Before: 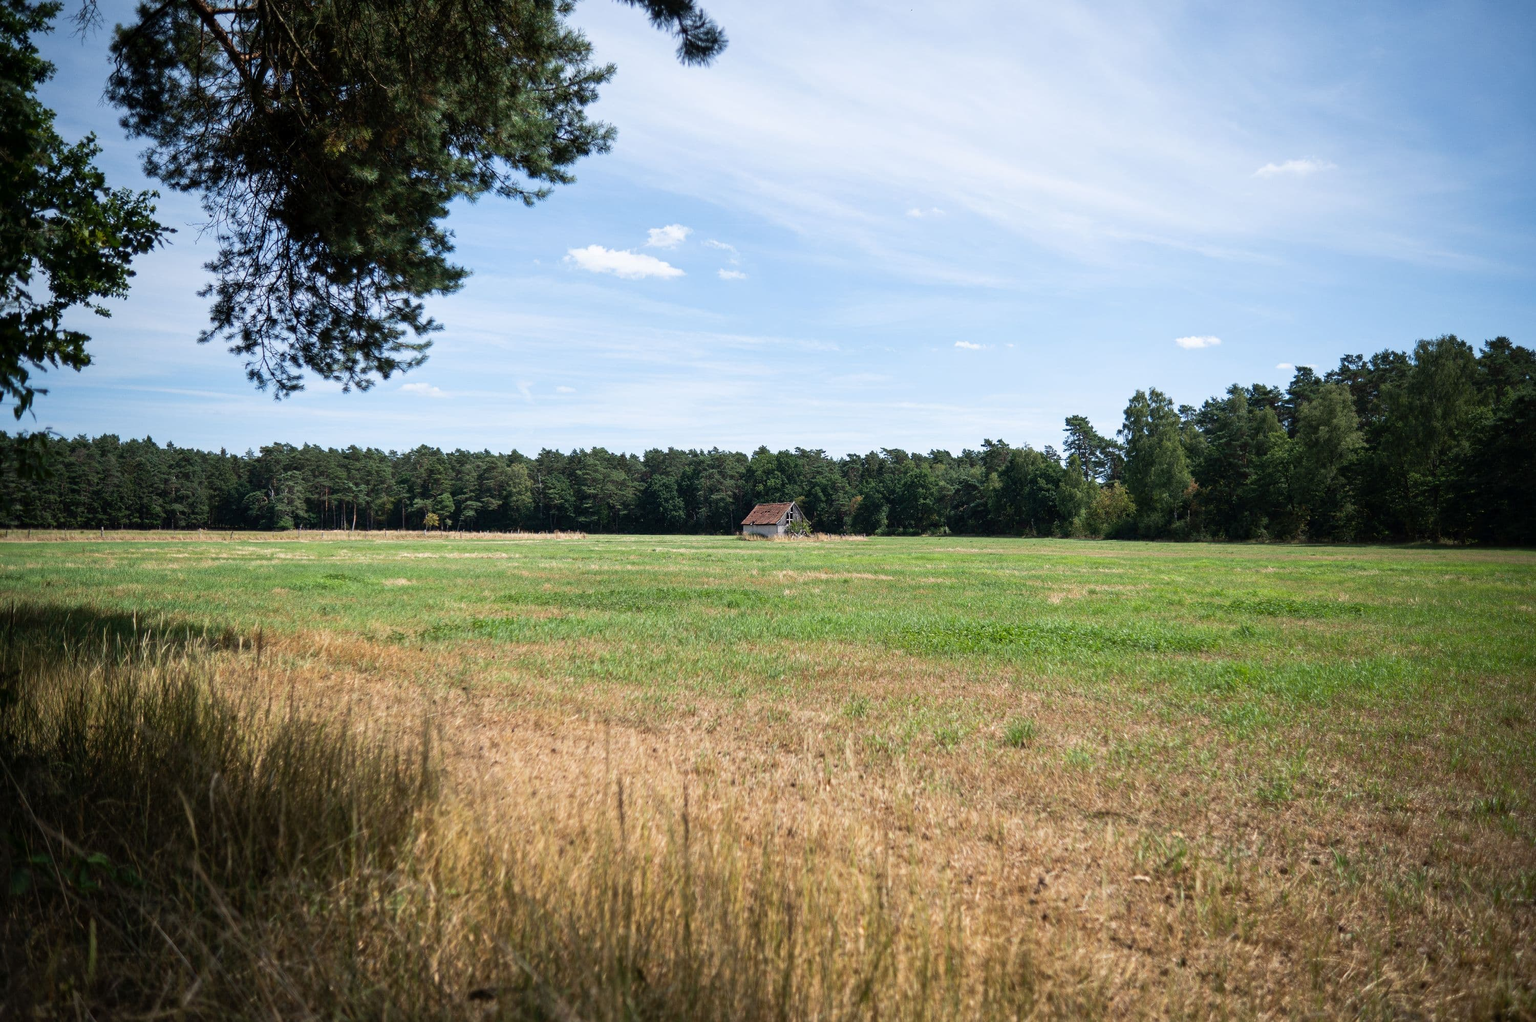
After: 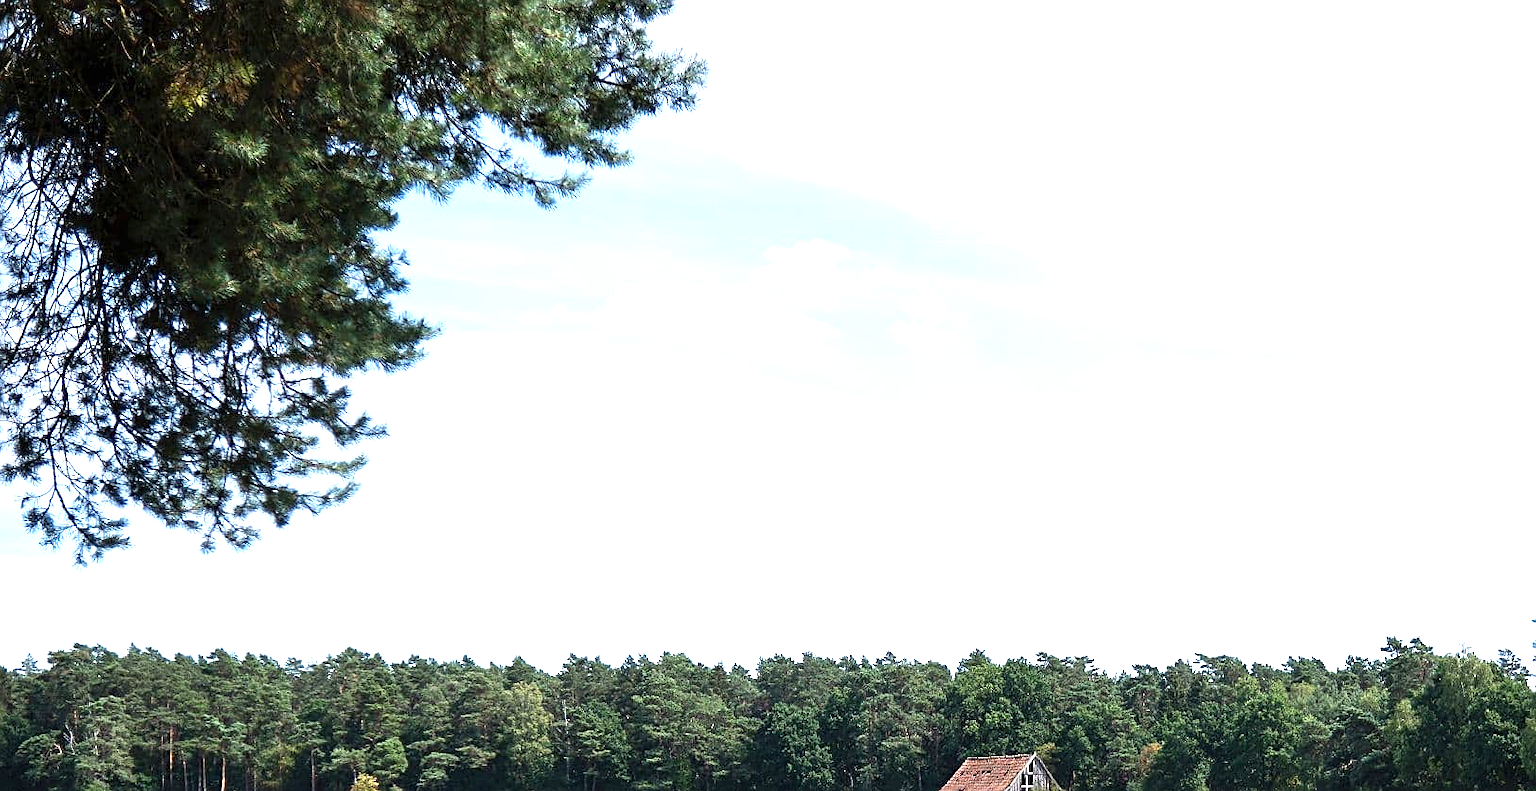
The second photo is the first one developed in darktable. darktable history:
crop: left 15.257%, top 9.244%, right 30.642%, bottom 48.845%
exposure: black level correction 0, exposure 1.107 EV, compensate highlight preservation false
sharpen: on, module defaults
